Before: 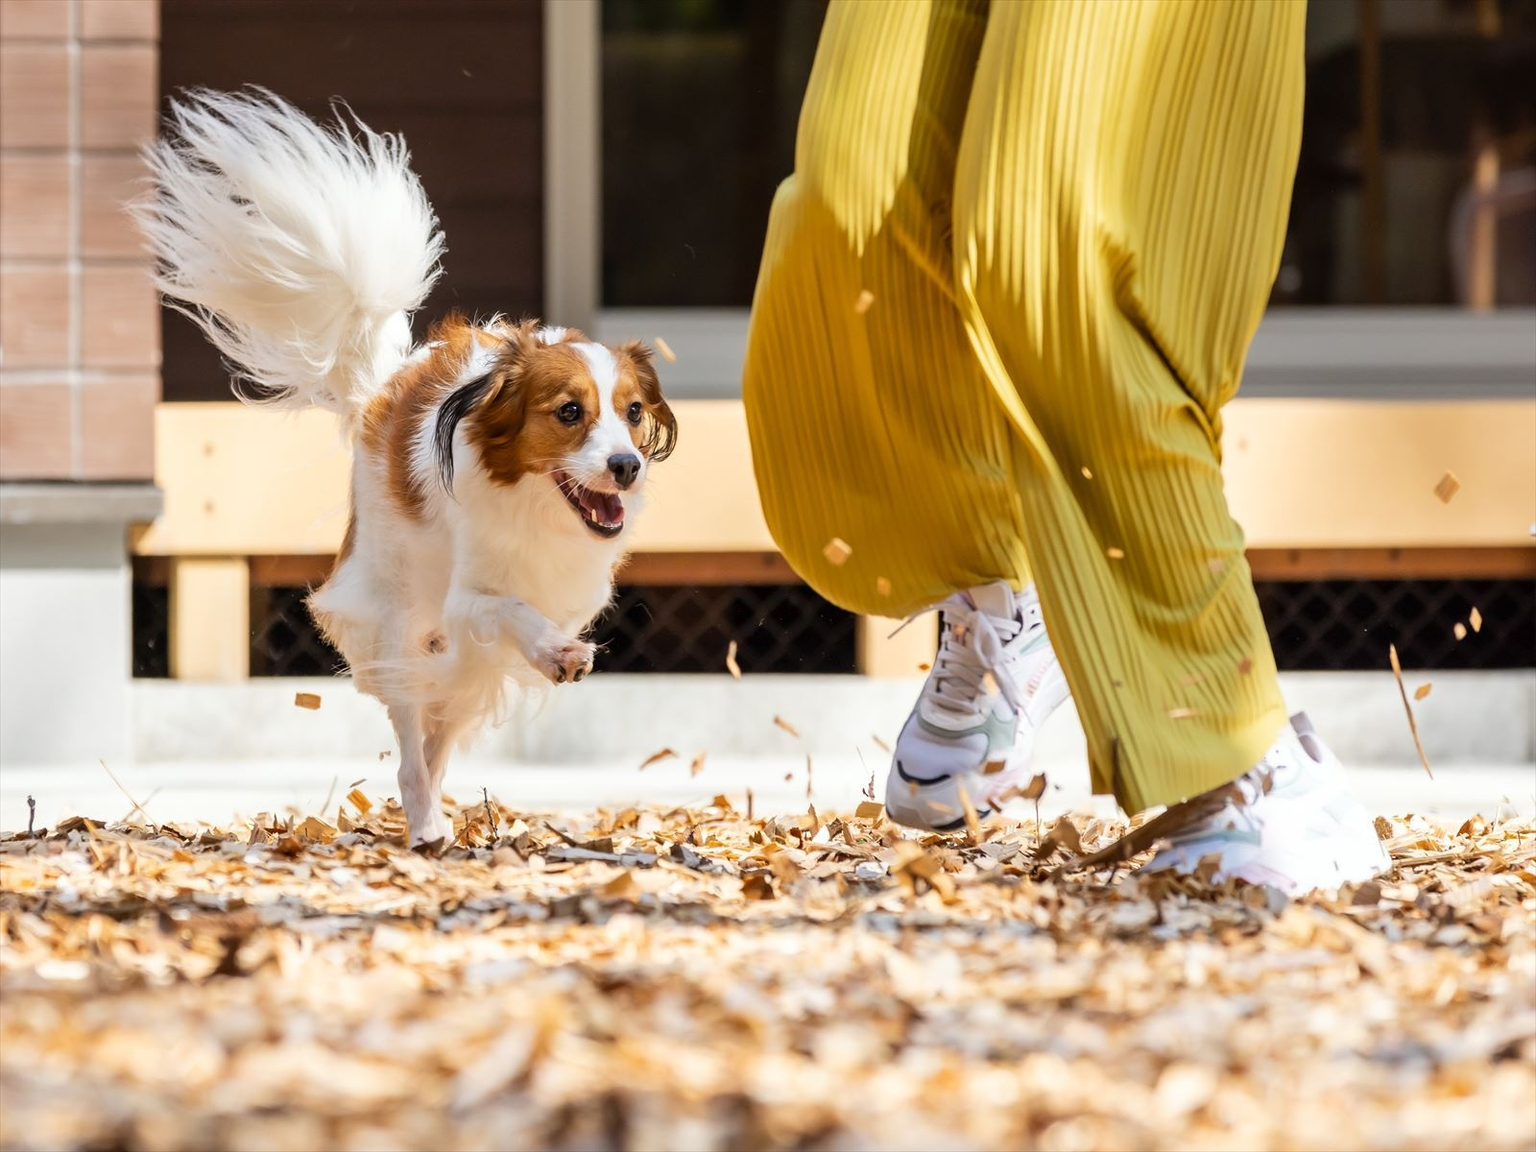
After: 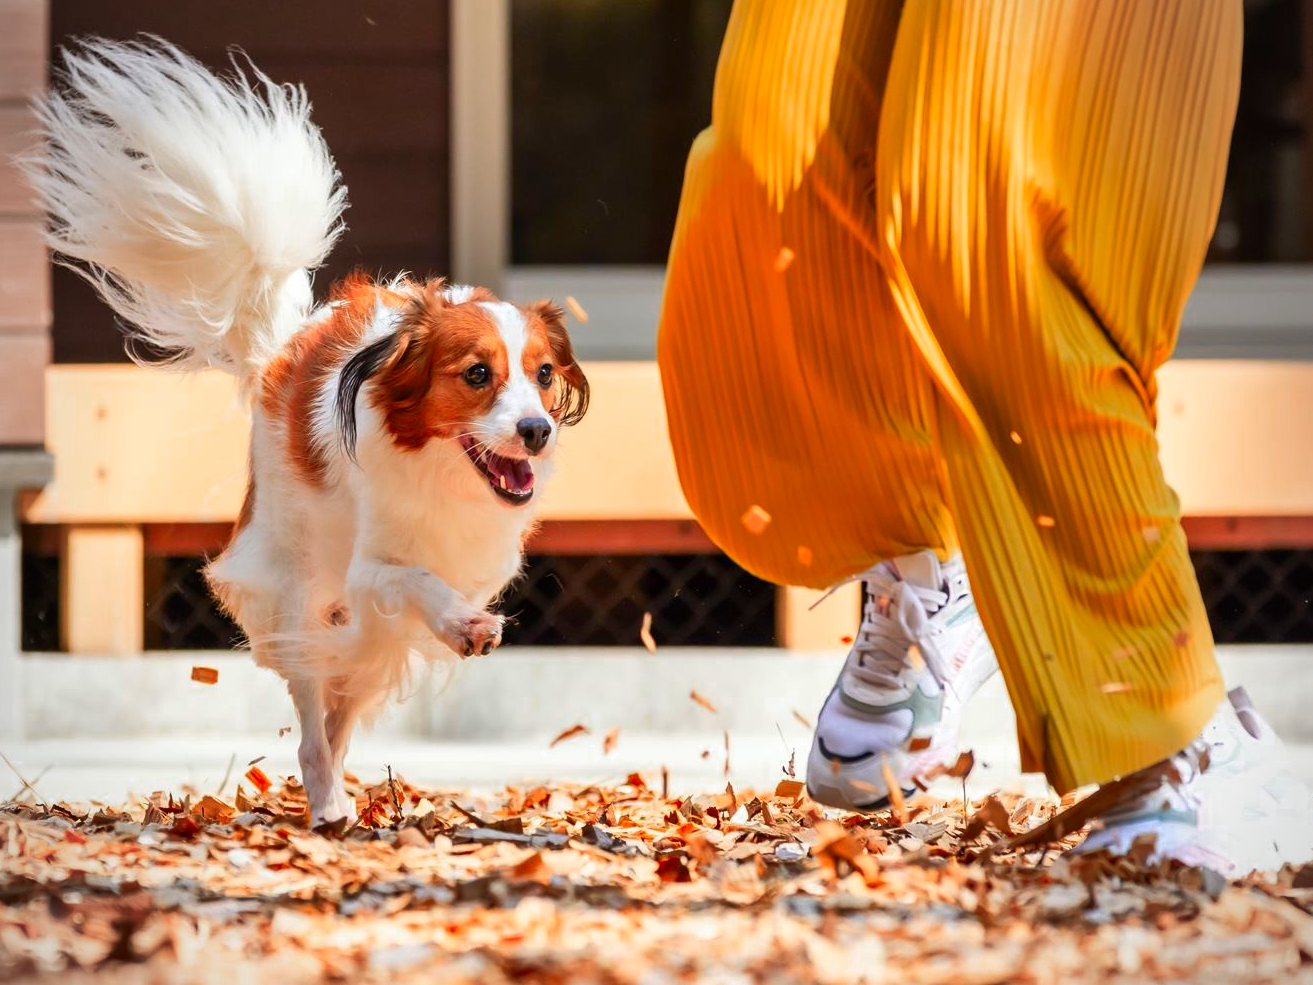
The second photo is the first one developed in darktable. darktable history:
shadows and highlights: low approximation 0.01, soften with gaussian
vignetting: fall-off radius 61.05%
color zones: curves: ch0 [(0.473, 0.374) (0.742, 0.784)]; ch1 [(0.354, 0.737) (0.742, 0.705)]; ch2 [(0.318, 0.421) (0.758, 0.532)]
crop and rotate: left 7.279%, top 4.643%, right 10.603%, bottom 13.229%
